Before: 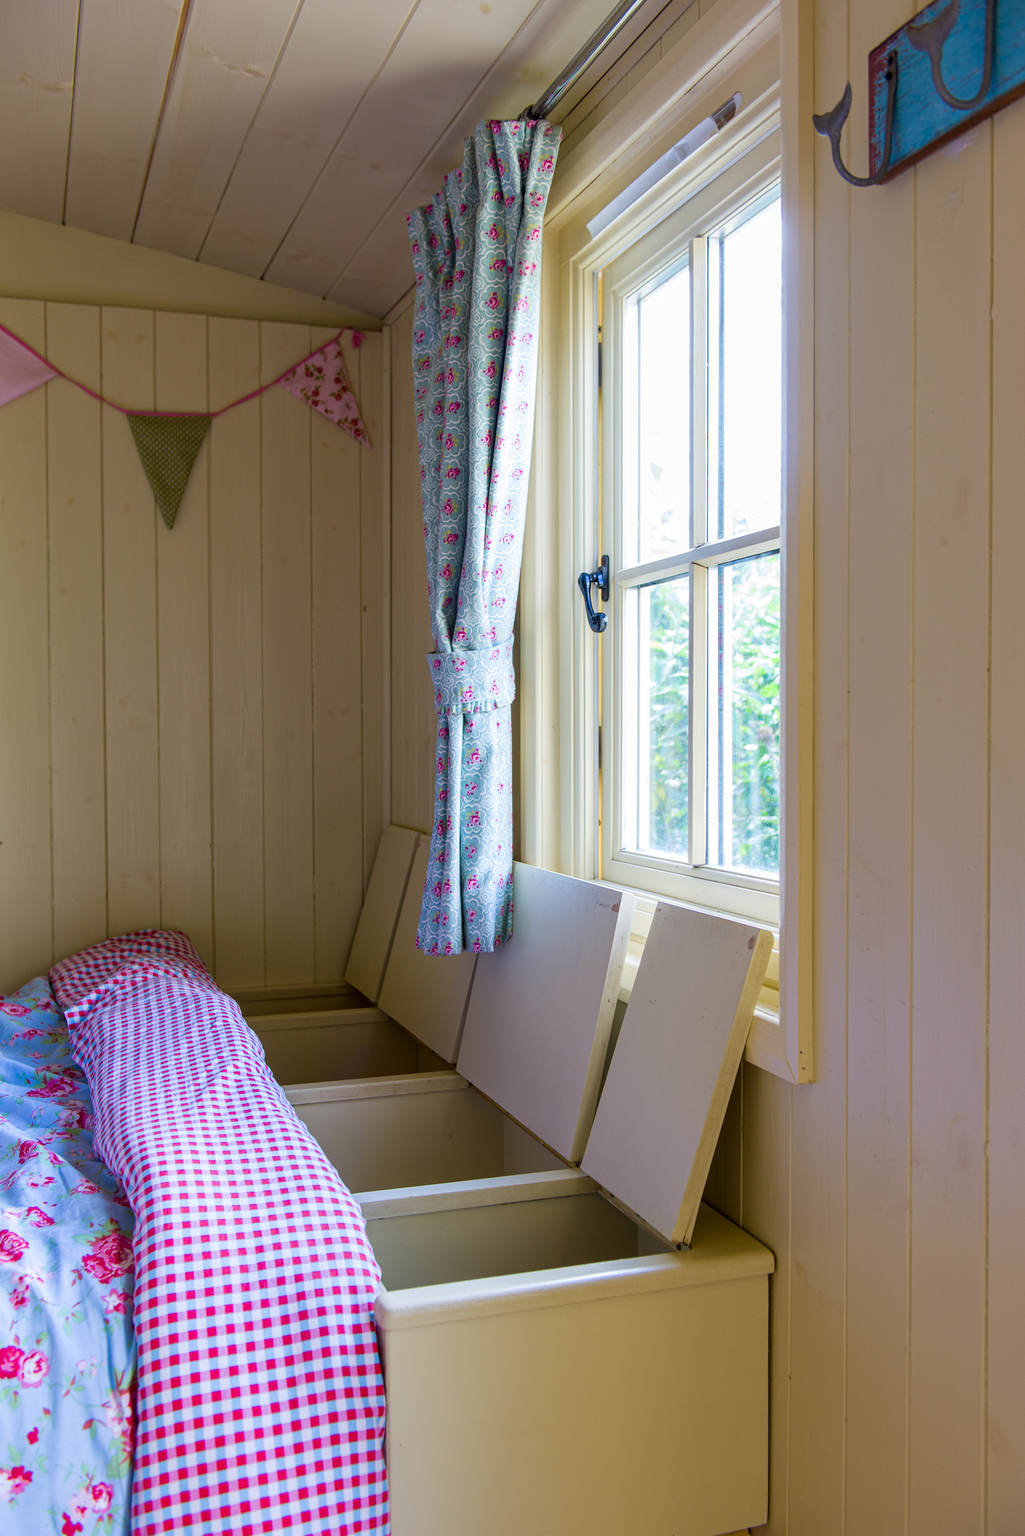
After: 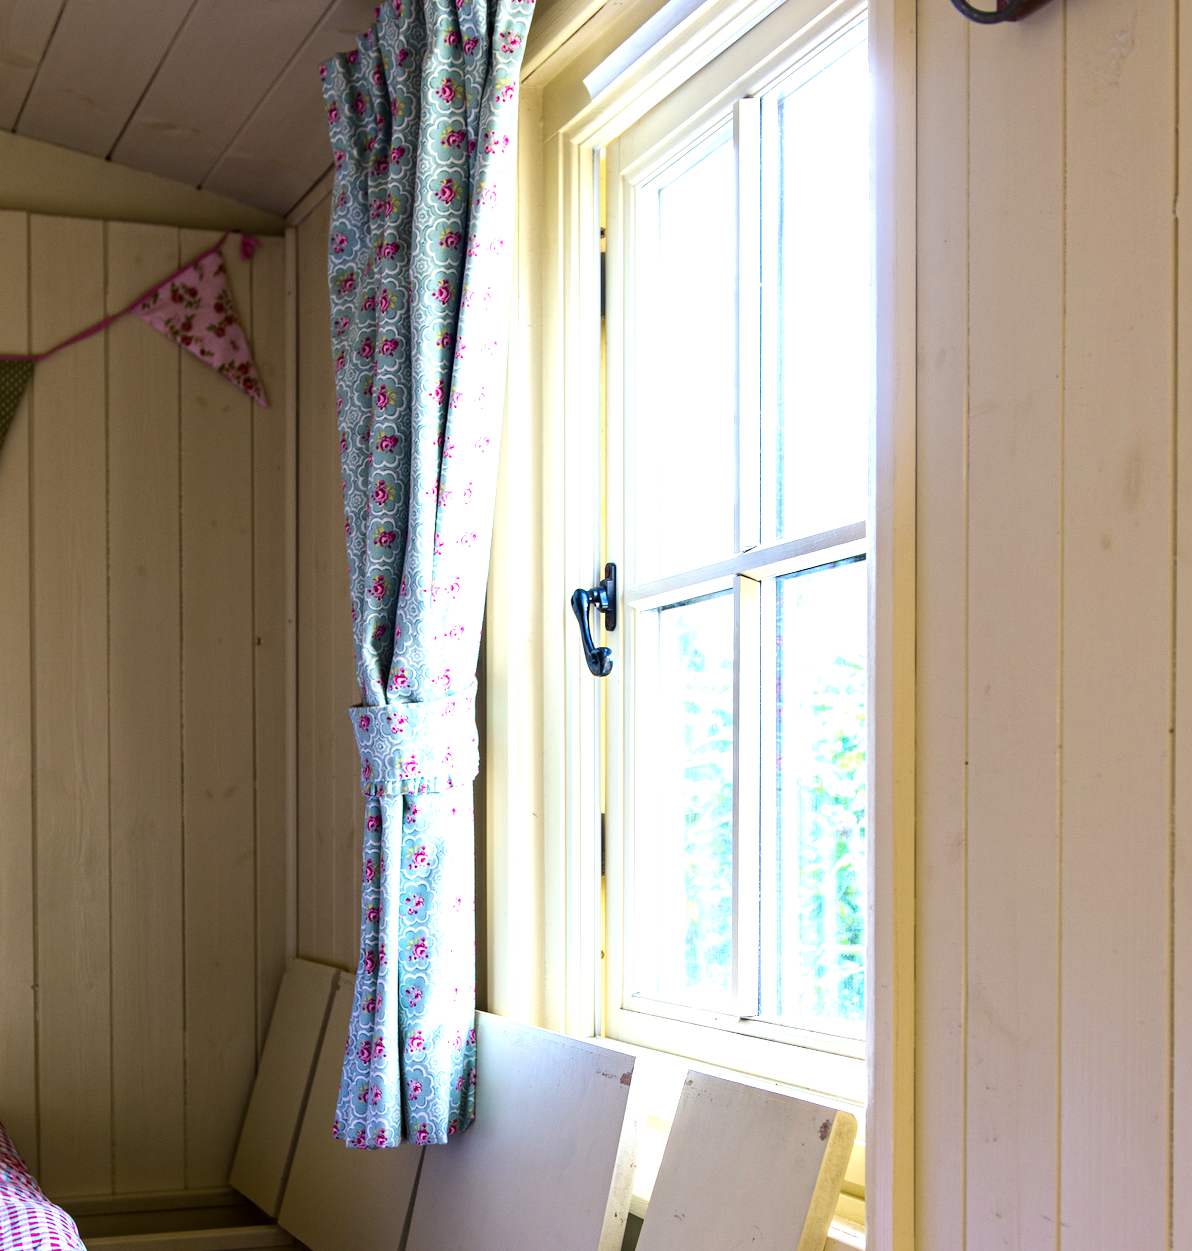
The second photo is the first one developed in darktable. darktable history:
crop: left 18.38%, top 11.092%, right 2.134%, bottom 33.217%
tone equalizer: -8 EV -1.08 EV, -7 EV -1.01 EV, -6 EV -0.867 EV, -5 EV -0.578 EV, -3 EV 0.578 EV, -2 EV 0.867 EV, -1 EV 1.01 EV, +0 EV 1.08 EV, edges refinement/feathering 500, mask exposure compensation -1.57 EV, preserve details no
